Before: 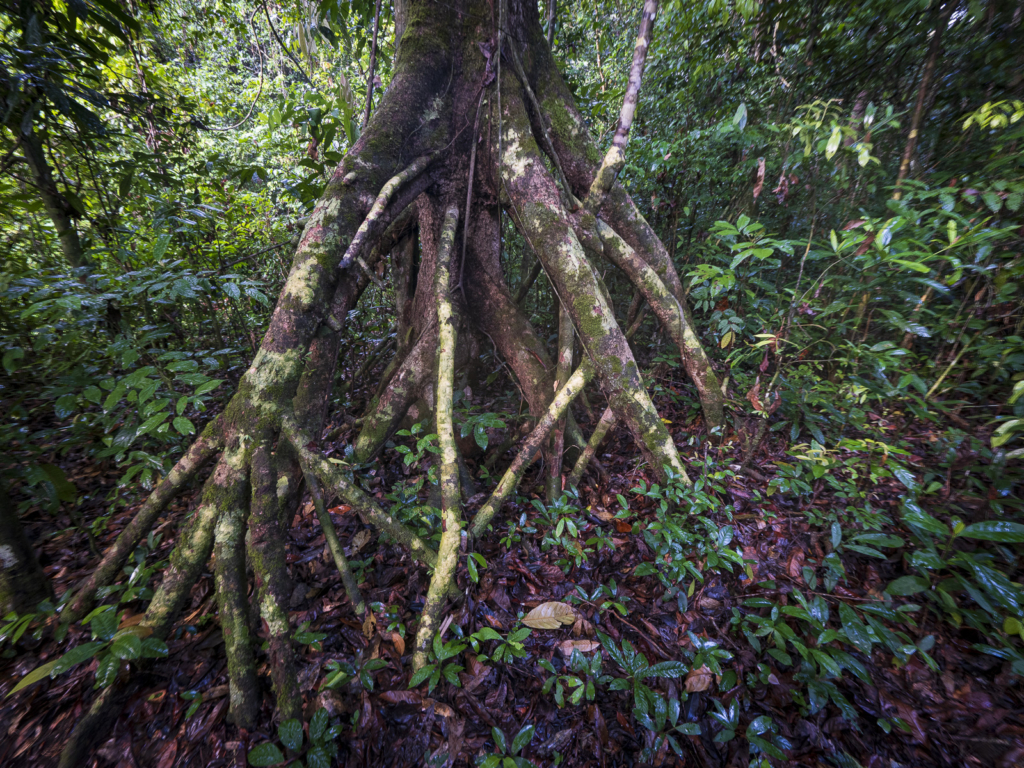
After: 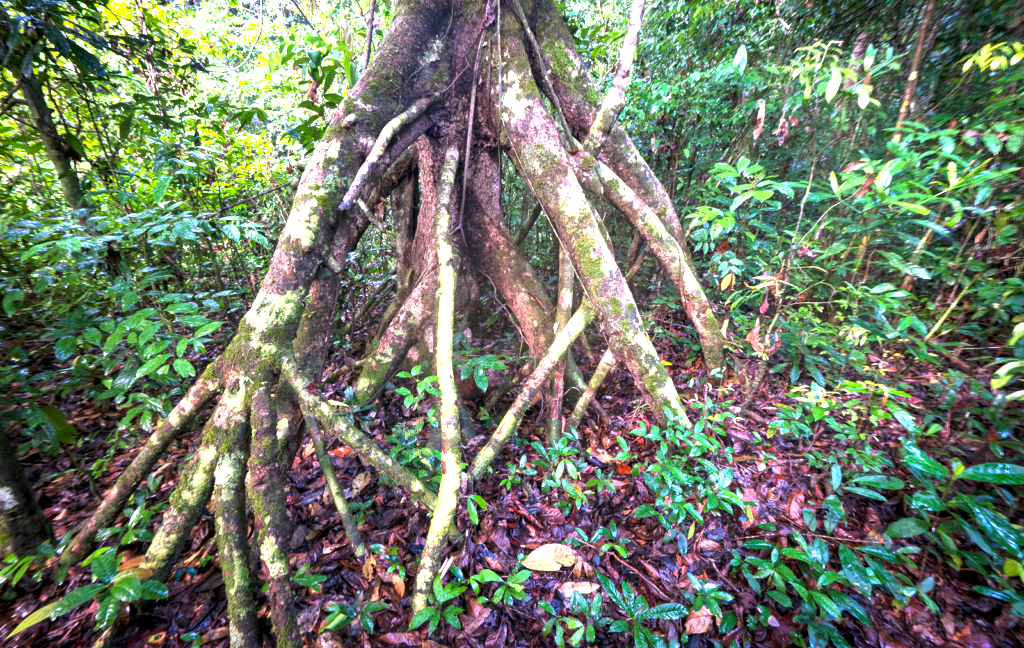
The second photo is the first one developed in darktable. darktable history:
exposure: exposure 2.029 EV, compensate highlight preservation false
base curve: preserve colors none
crop: top 7.565%, bottom 7.944%
